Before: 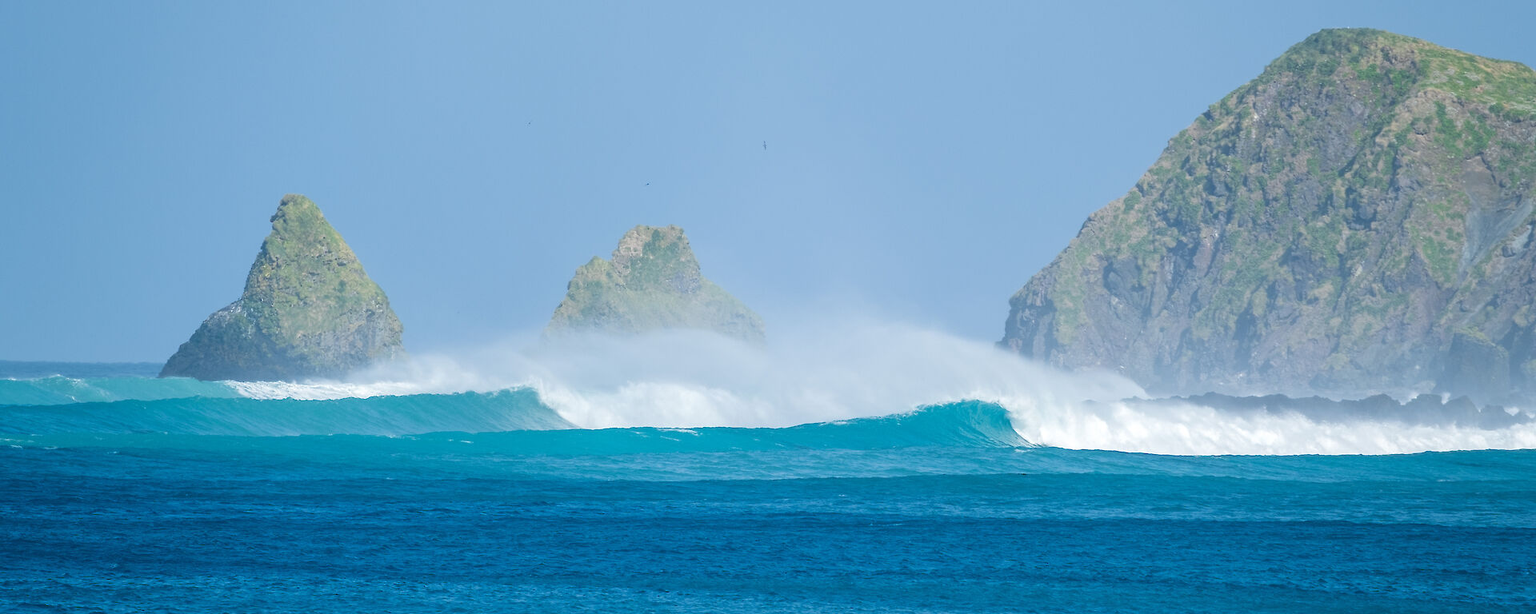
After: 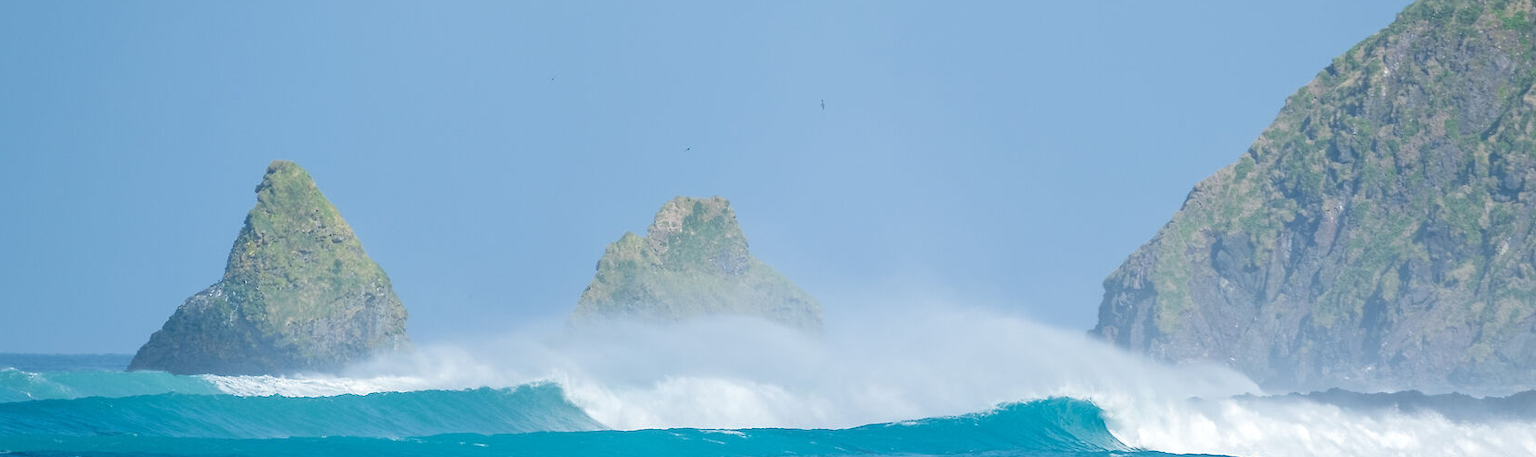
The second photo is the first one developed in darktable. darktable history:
crop: left 3.156%, top 8.919%, right 9.675%, bottom 26.191%
